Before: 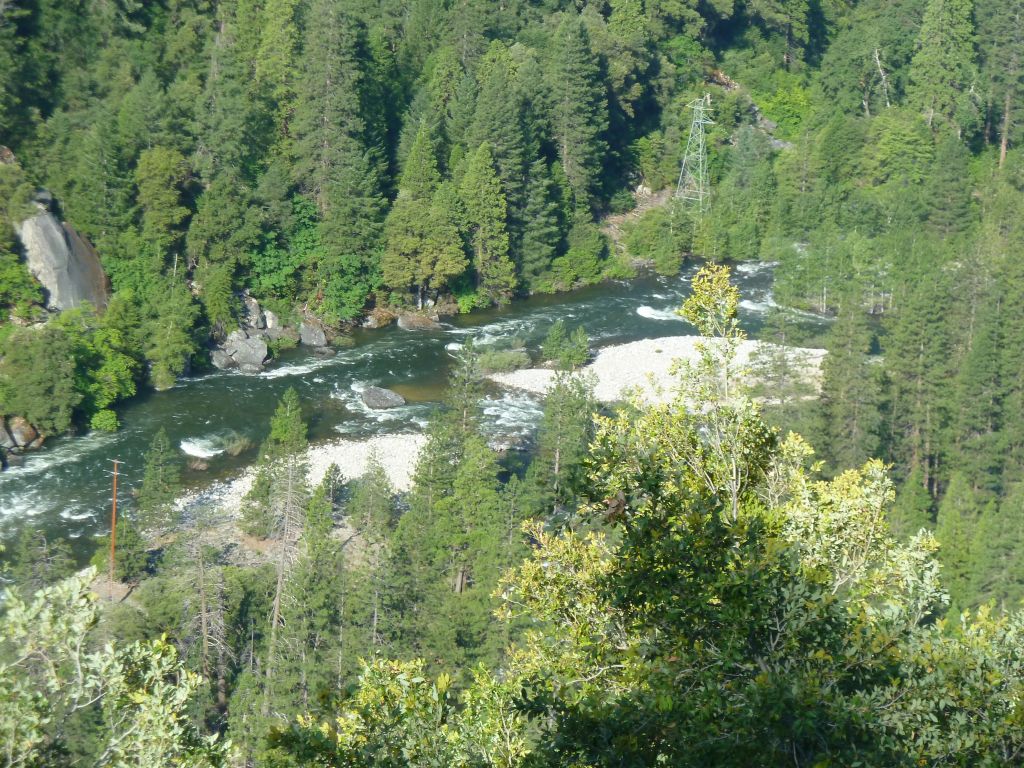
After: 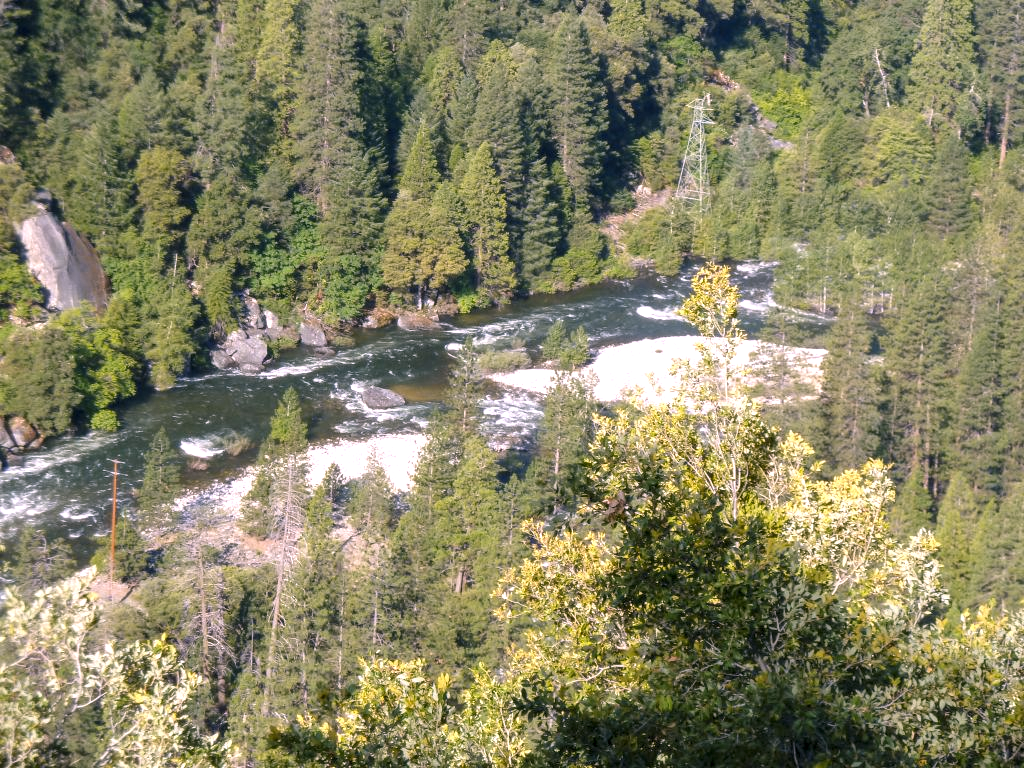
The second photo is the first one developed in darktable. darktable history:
levels: levels [0.031, 0.5, 0.969]
color contrast: green-magenta contrast 0.8, blue-yellow contrast 1.1, unbound 0
local contrast: on, module defaults
white balance: red 1.188, blue 1.11
